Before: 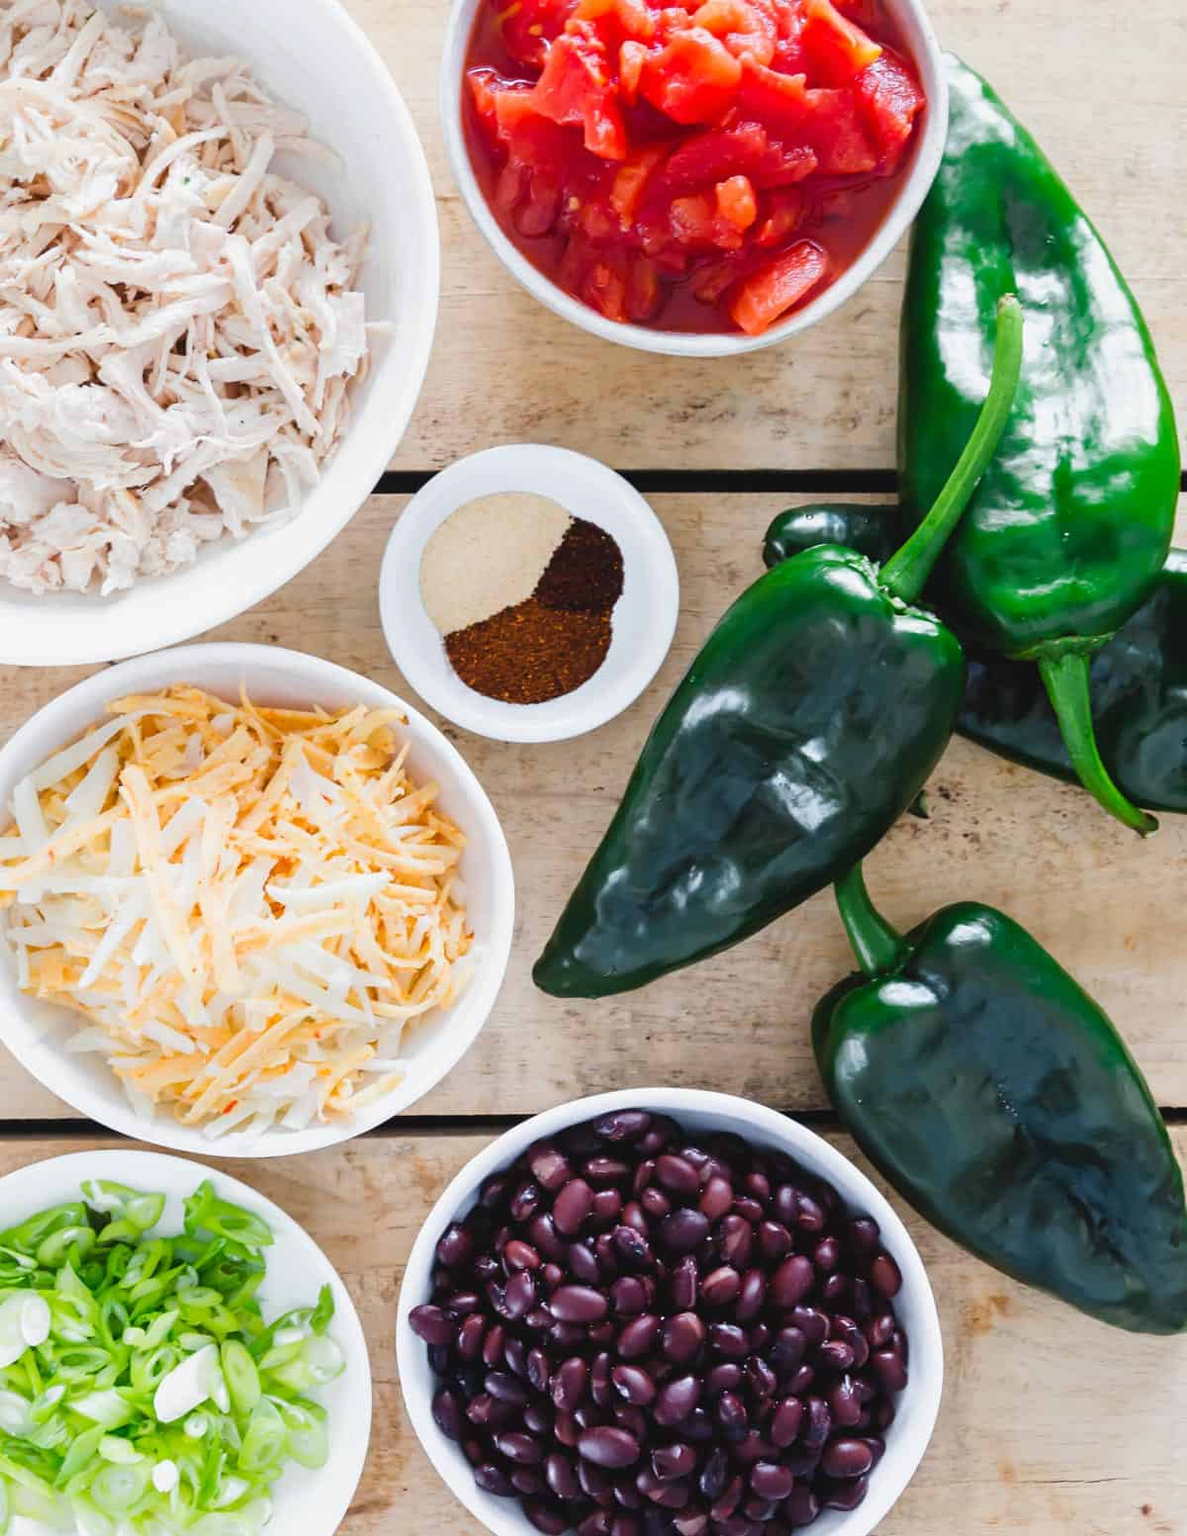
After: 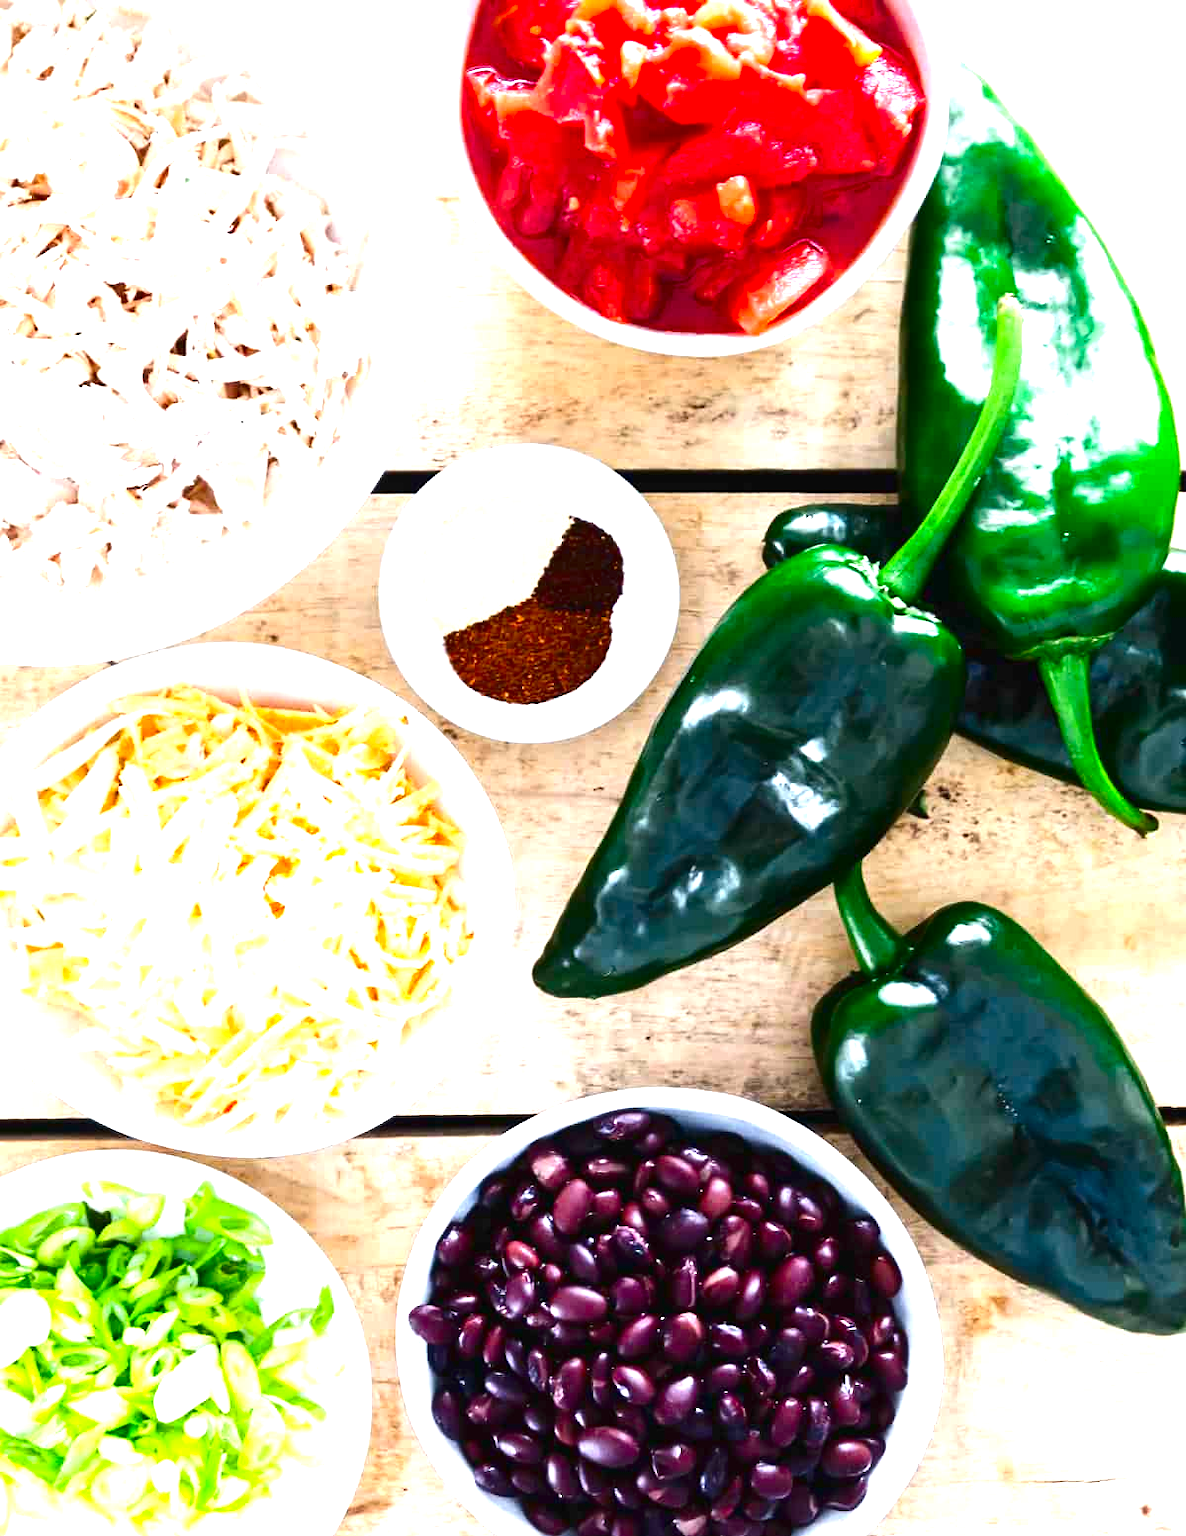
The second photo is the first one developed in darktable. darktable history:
contrast brightness saturation: contrast 0.128, brightness -0.229, saturation 0.145
exposure: black level correction 0.002, exposure 1.306 EV, compensate exposure bias true, compensate highlight preservation false
